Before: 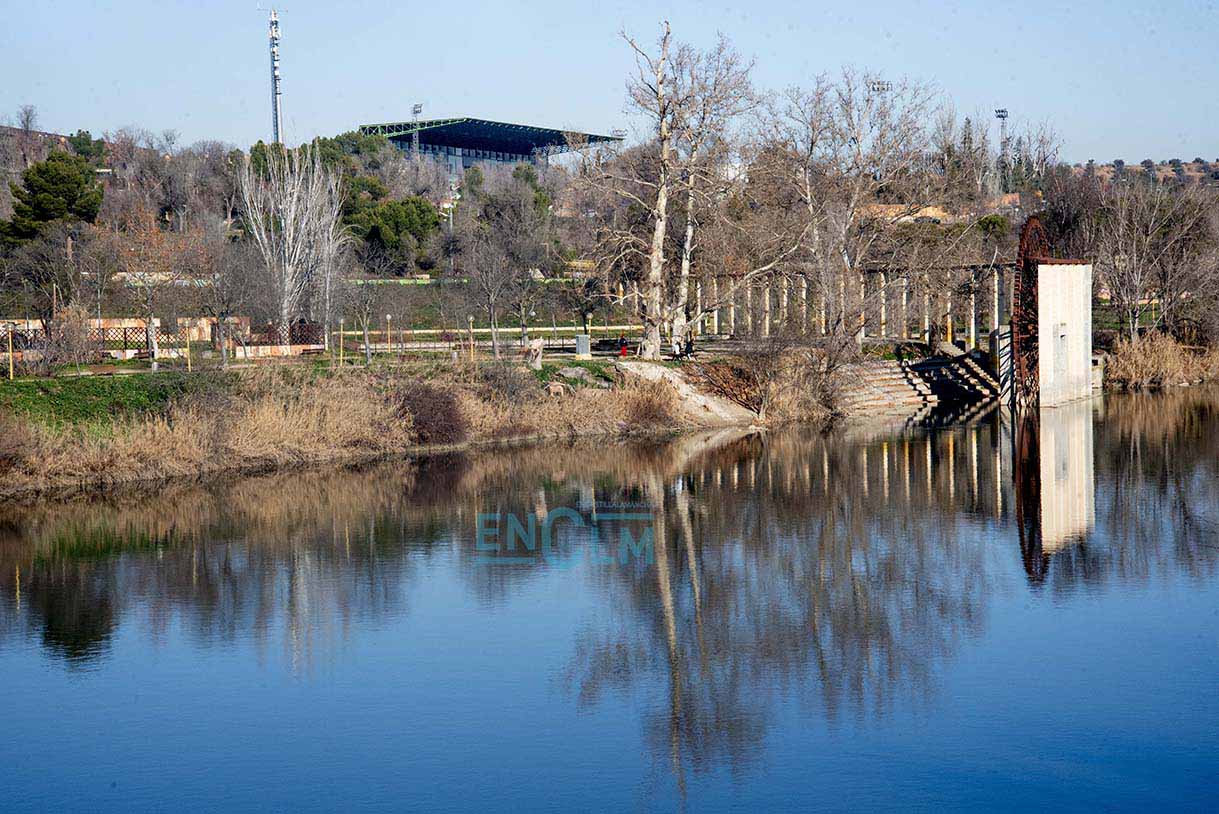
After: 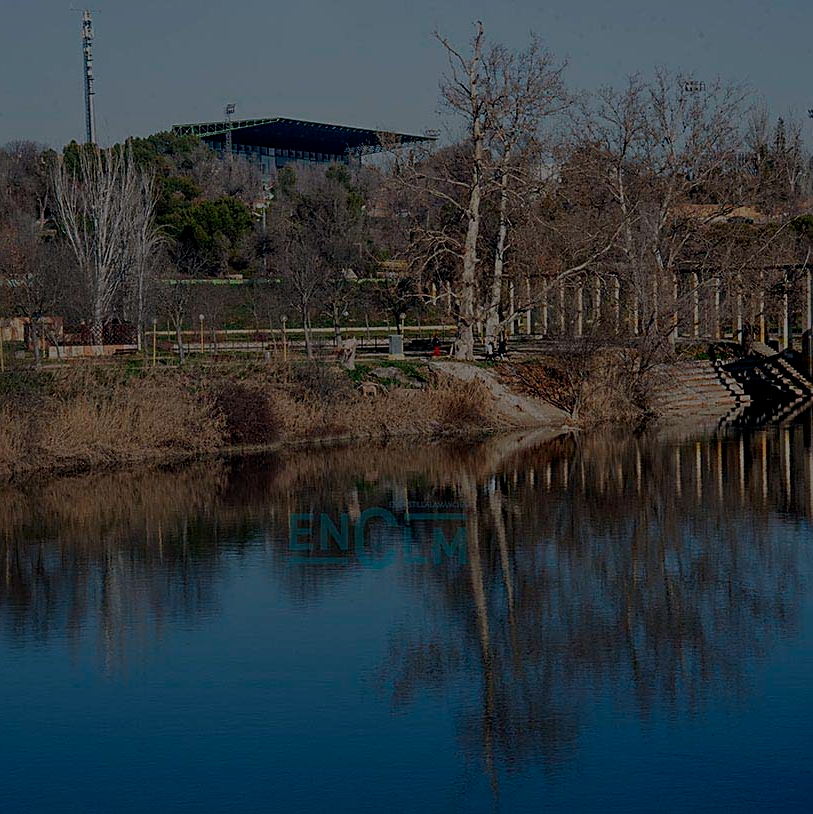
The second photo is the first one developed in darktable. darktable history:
exposure: exposure -2.374 EV, compensate highlight preservation false
sharpen: on, module defaults
crop: left 15.404%, right 17.887%
